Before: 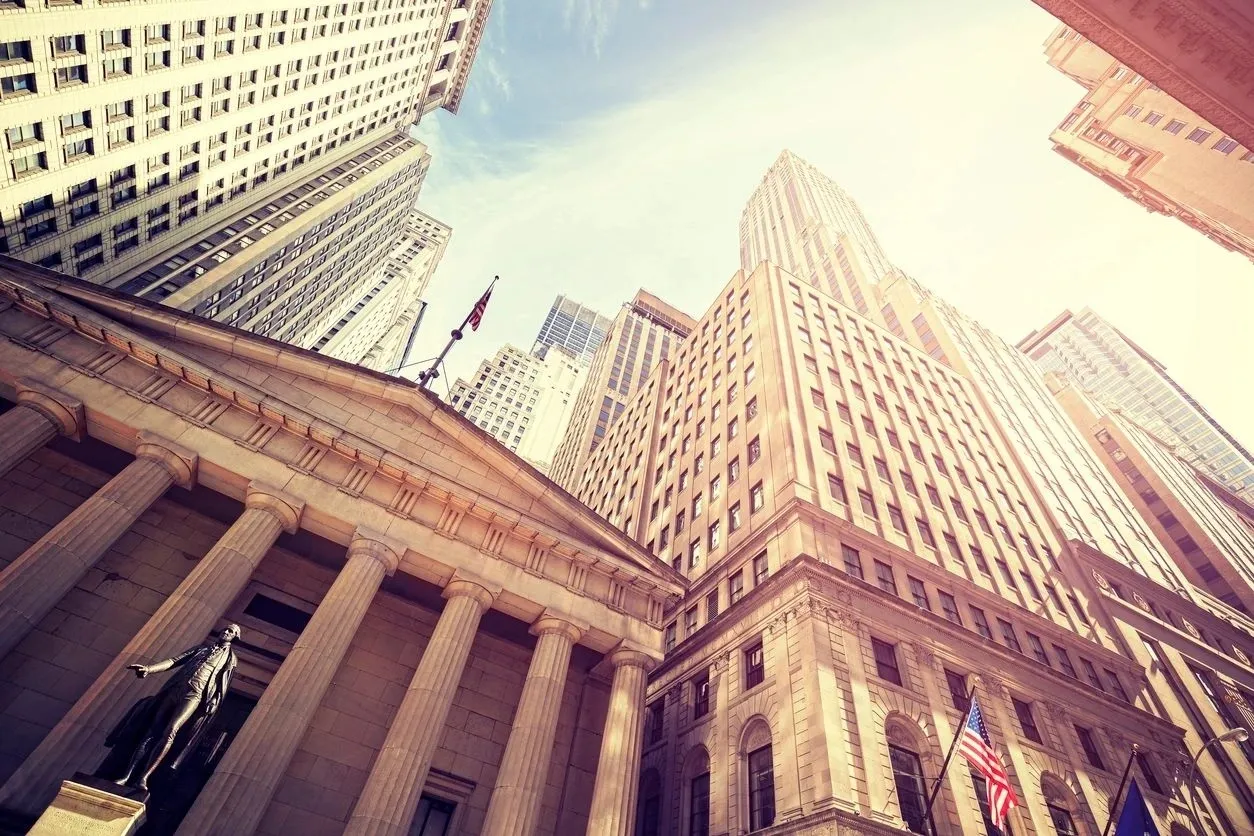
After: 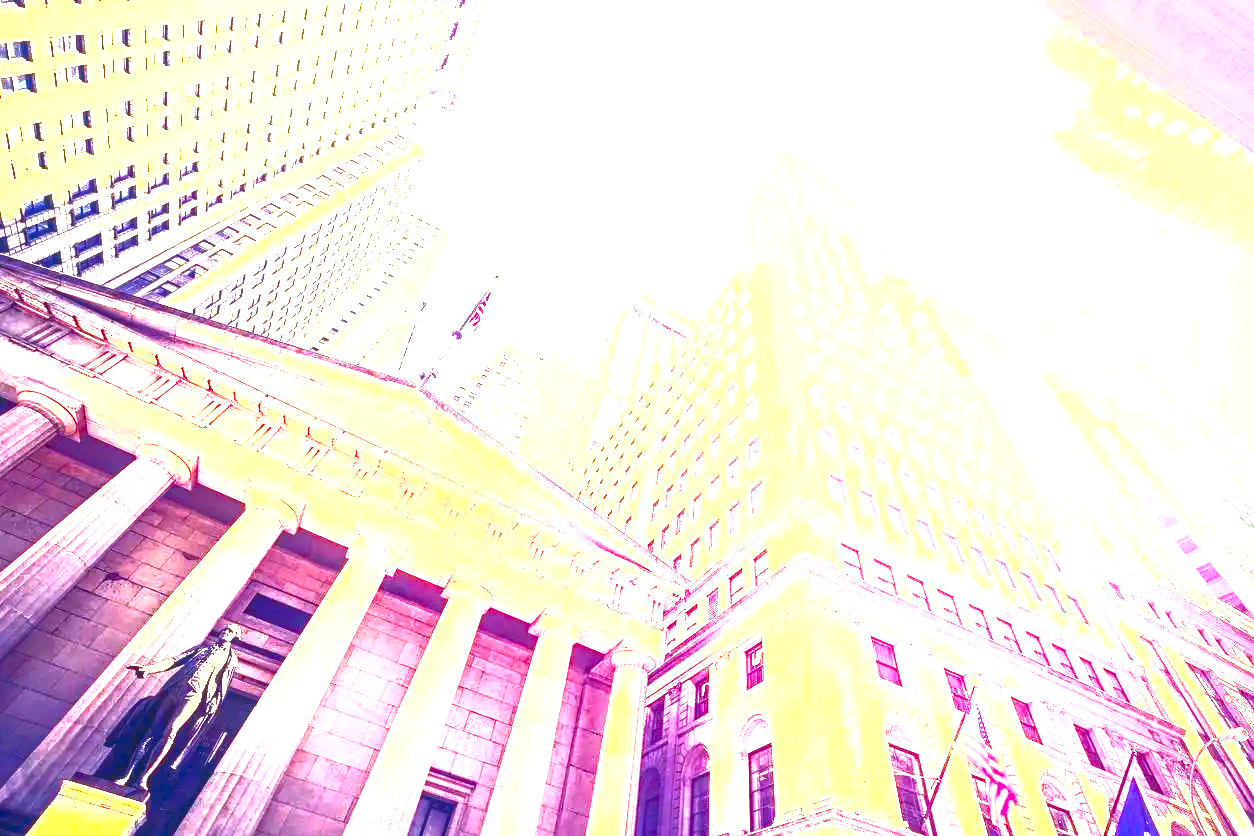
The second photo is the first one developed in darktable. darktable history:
exposure: black level correction 0, exposure 1.498 EV, compensate highlight preservation false
contrast brightness saturation: contrast 0.818, brightness 0.605, saturation 0.577
levels: white 90.66%, levels [0, 0.394, 0.787]
local contrast: detail 110%
